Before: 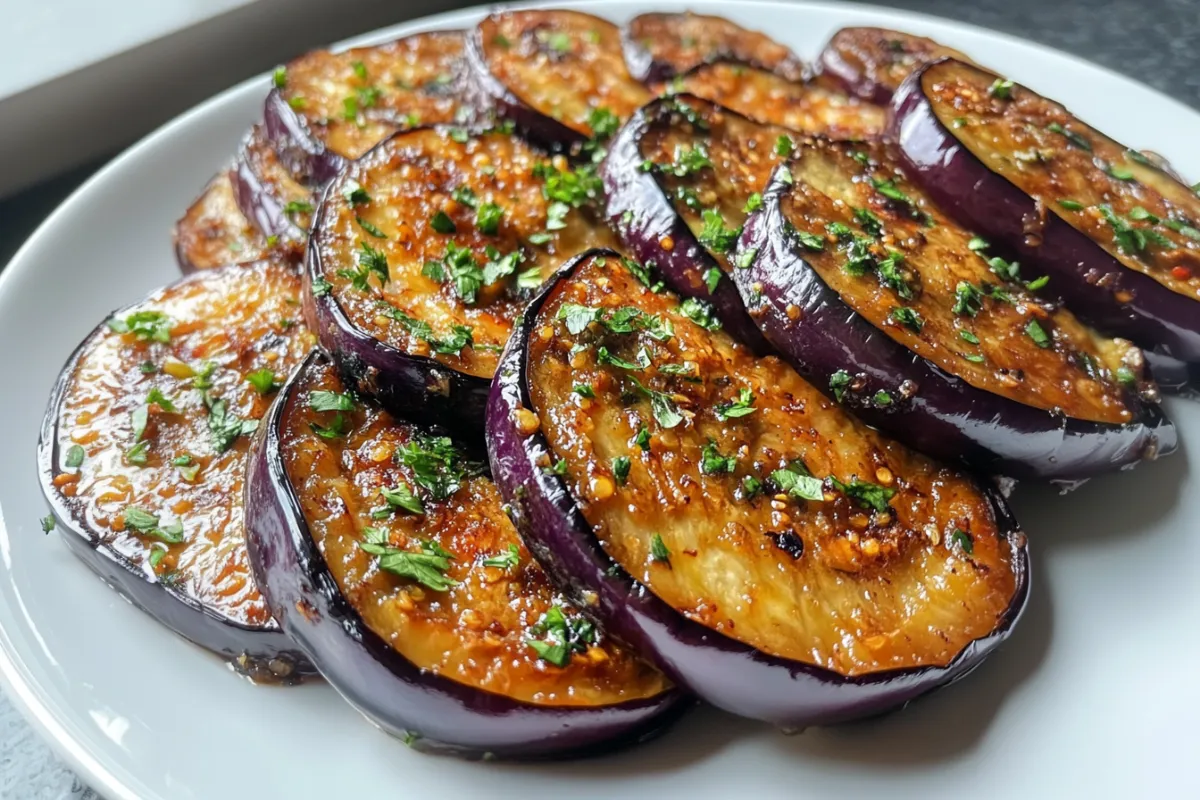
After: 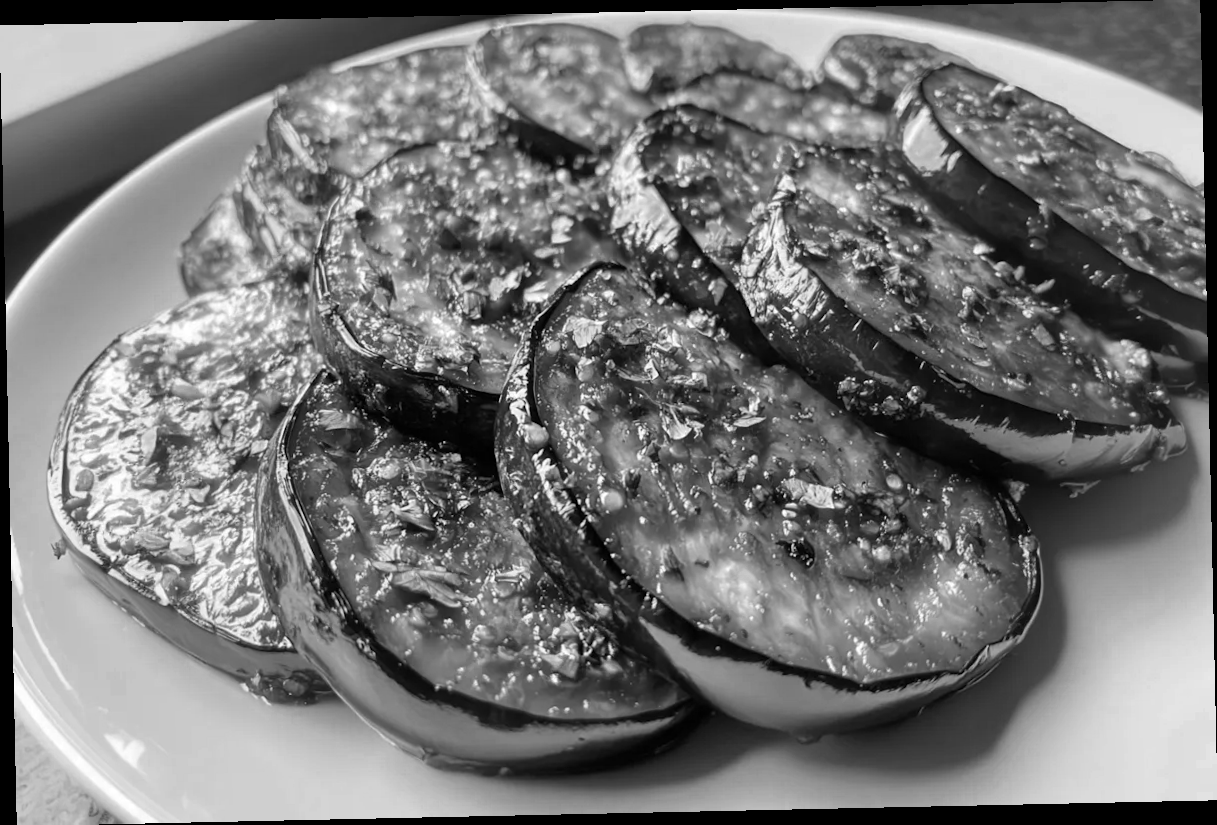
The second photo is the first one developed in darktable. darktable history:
rotate and perspective: rotation -1.24°, automatic cropping off
color zones: curves: ch0 [(0.002, 0.593) (0.143, 0.417) (0.285, 0.541) (0.455, 0.289) (0.608, 0.327) (0.727, 0.283) (0.869, 0.571) (1, 0.603)]; ch1 [(0, 0) (0.143, 0) (0.286, 0) (0.429, 0) (0.571, 0) (0.714, 0) (0.857, 0)]
